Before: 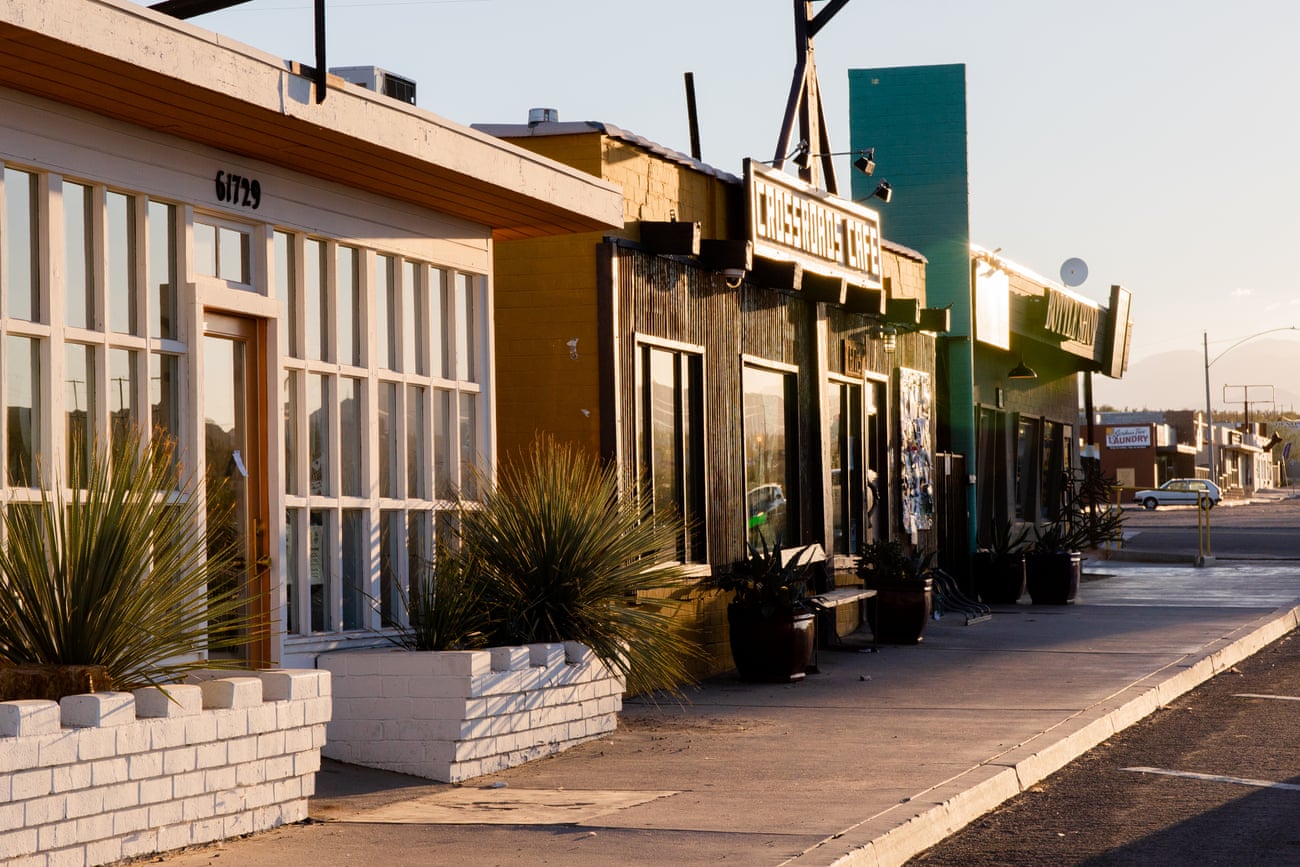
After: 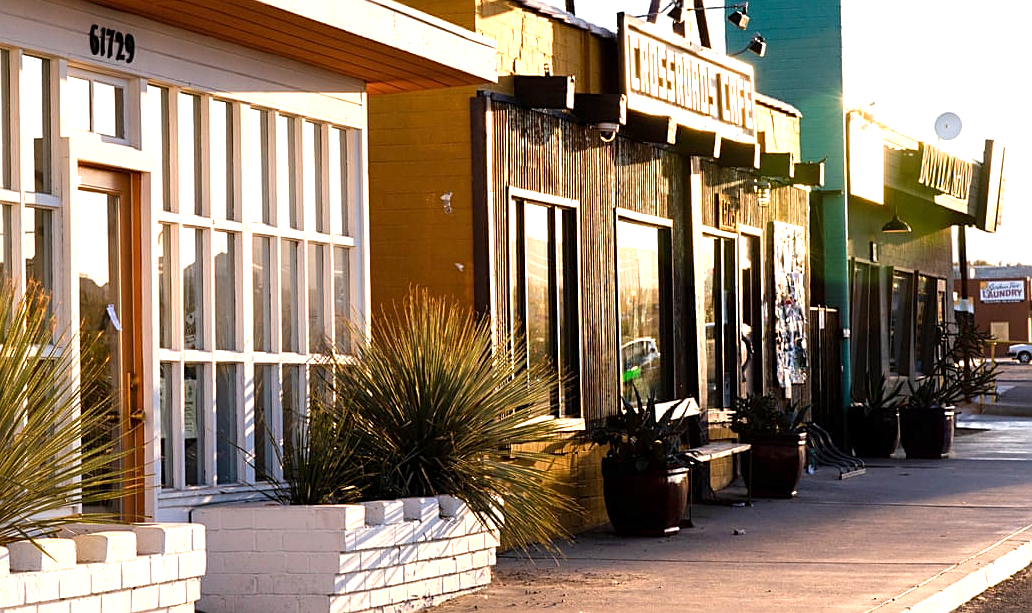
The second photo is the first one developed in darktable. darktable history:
sharpen: on, module defaults
crop: left 9.712%, top 16.928%, right 10.845%, bottom 12.332%
exposure: exposure 1 EV, compensate highlight preservation false
